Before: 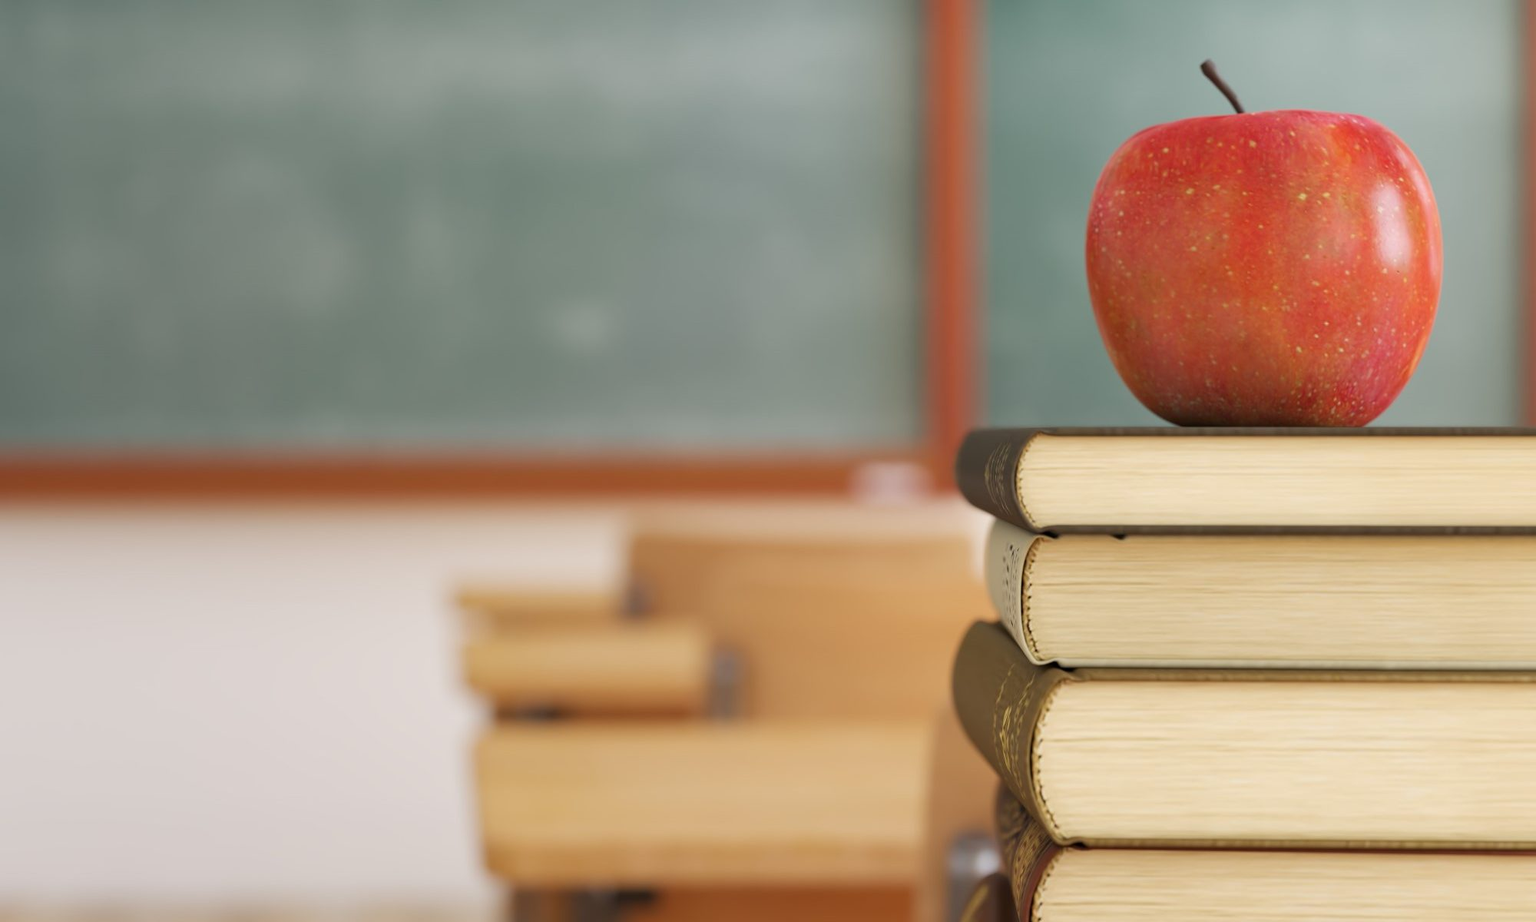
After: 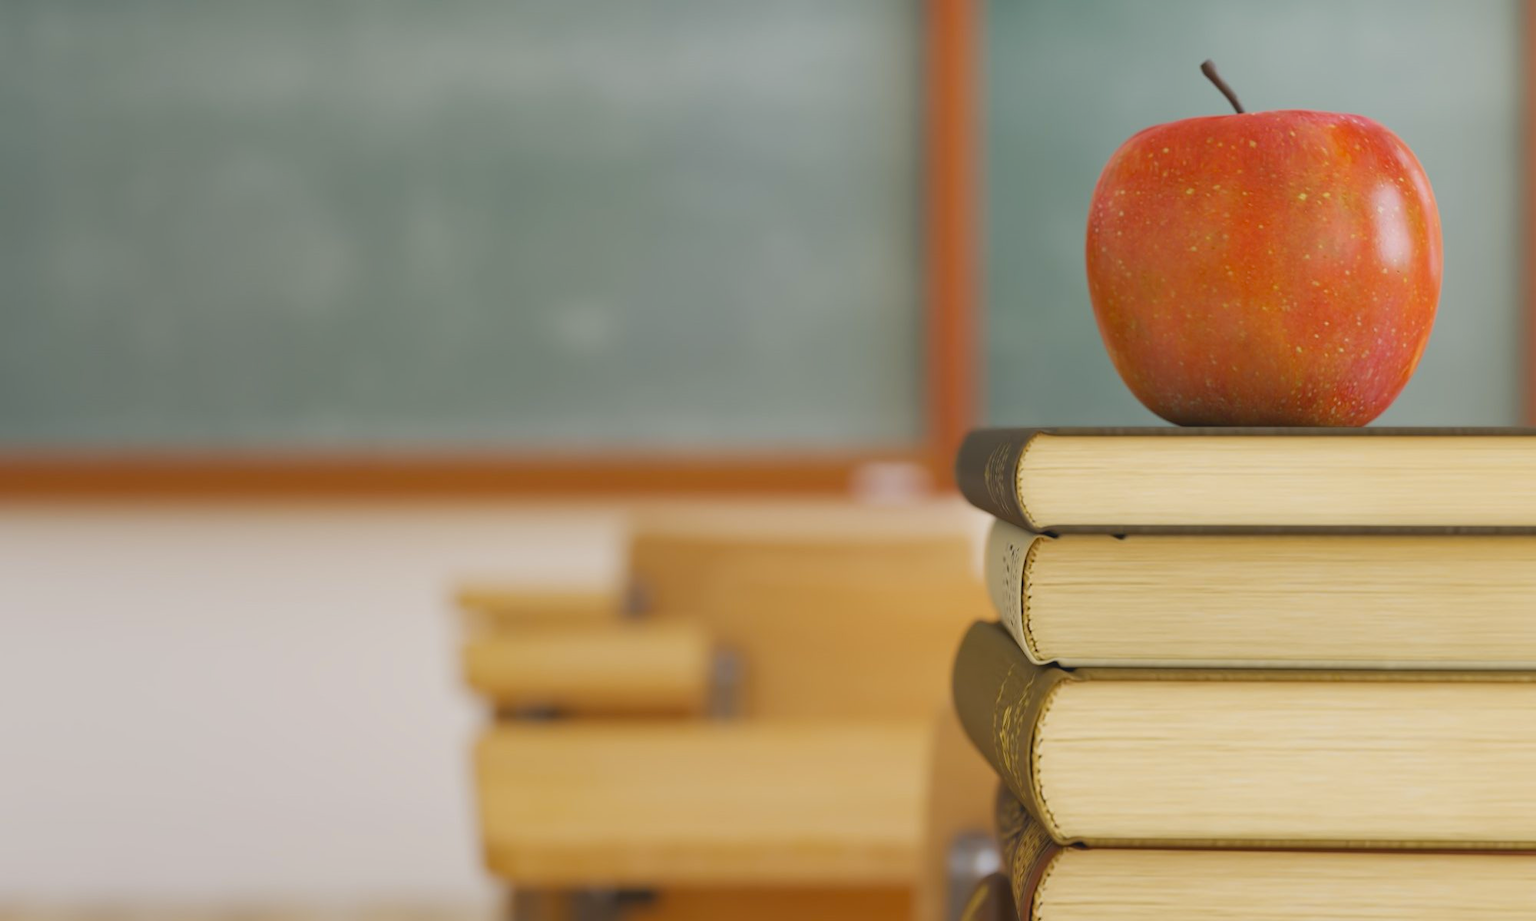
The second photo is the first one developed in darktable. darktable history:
color contrast: green-magenta contrast 0.8, blue-yellow contrast 1.1, unbound 0
lowpass: radius 0.1, contrast 0.85, saturation 1.1, unbound 0
